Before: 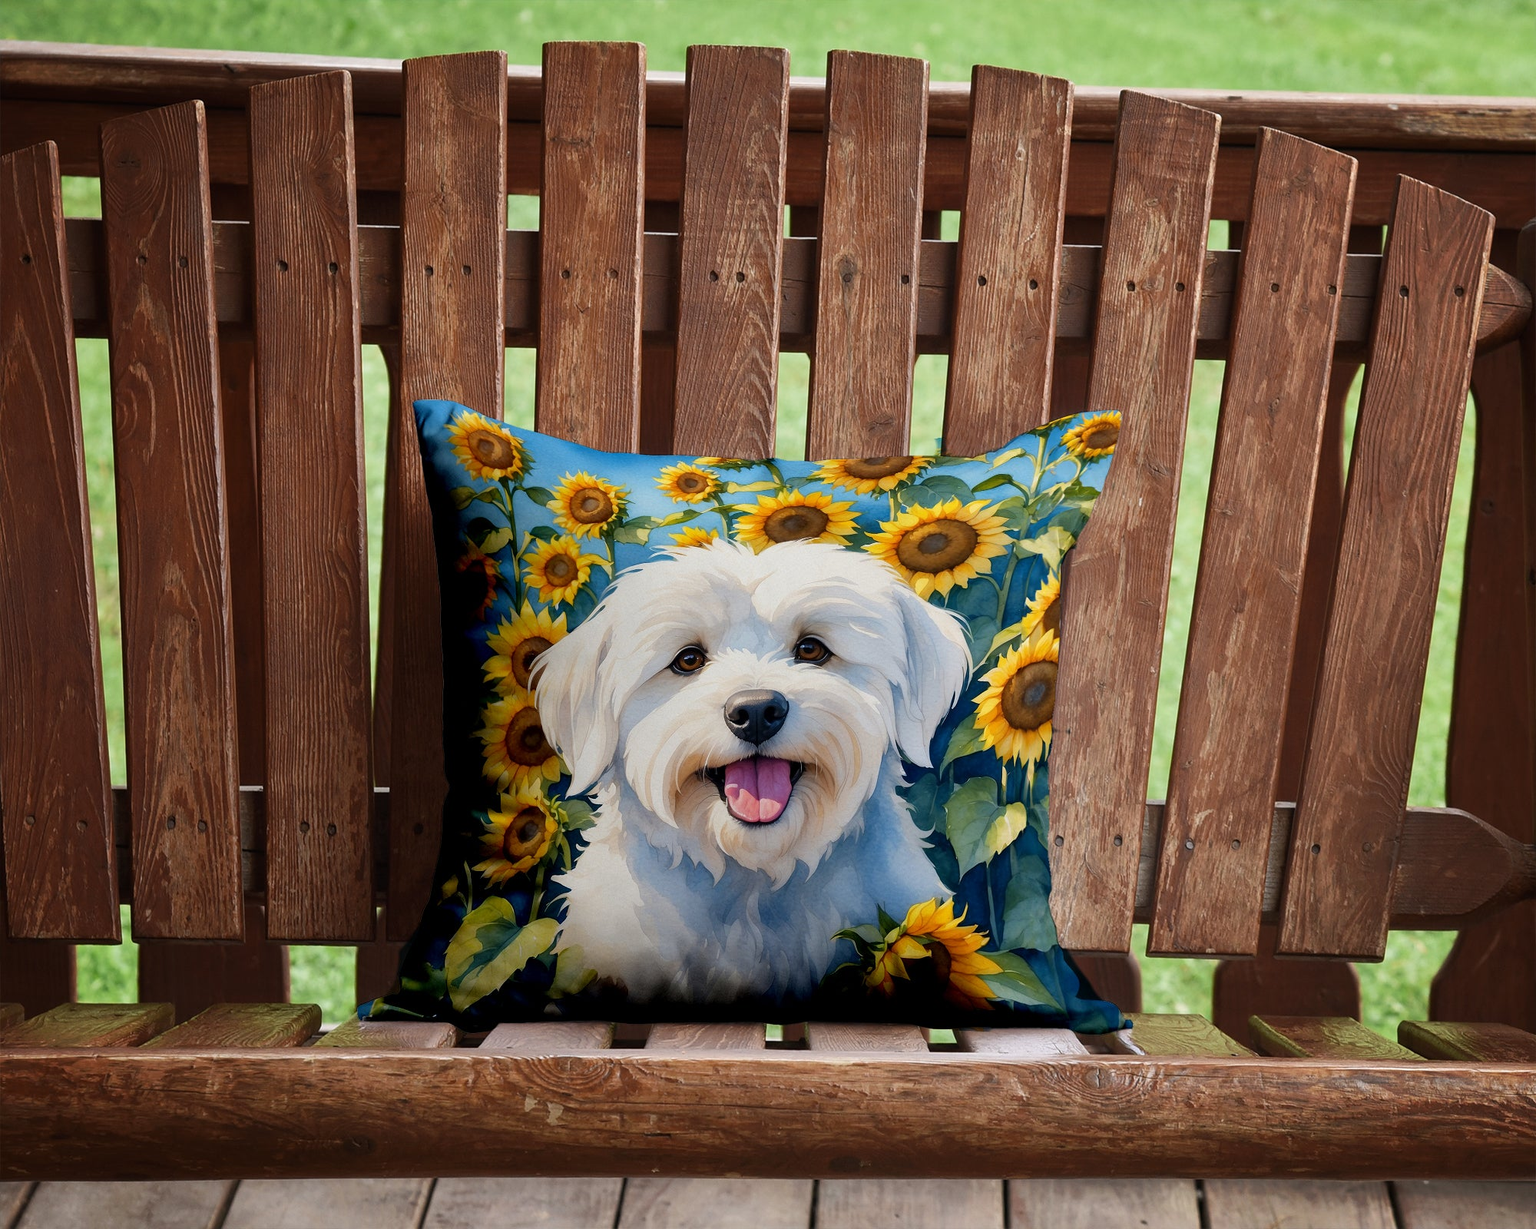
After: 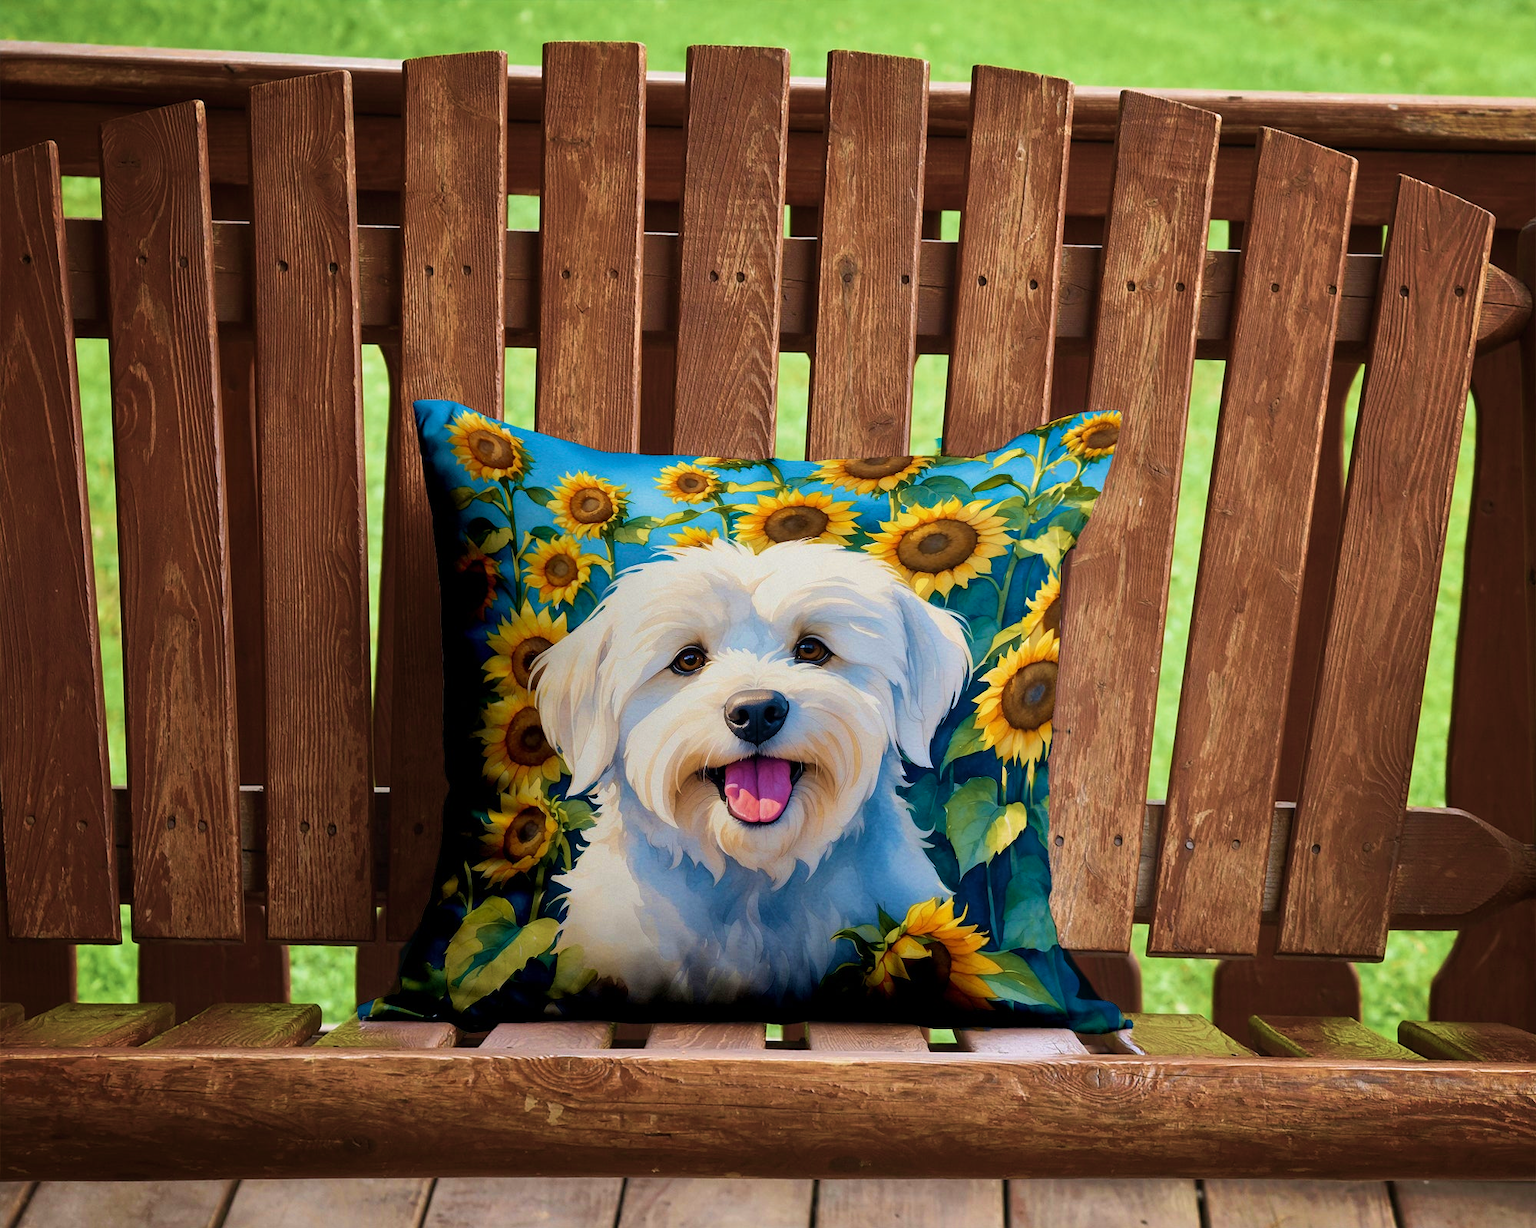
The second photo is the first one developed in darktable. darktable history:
velvia: strength 67.28%, mid-tones bias 0.98
